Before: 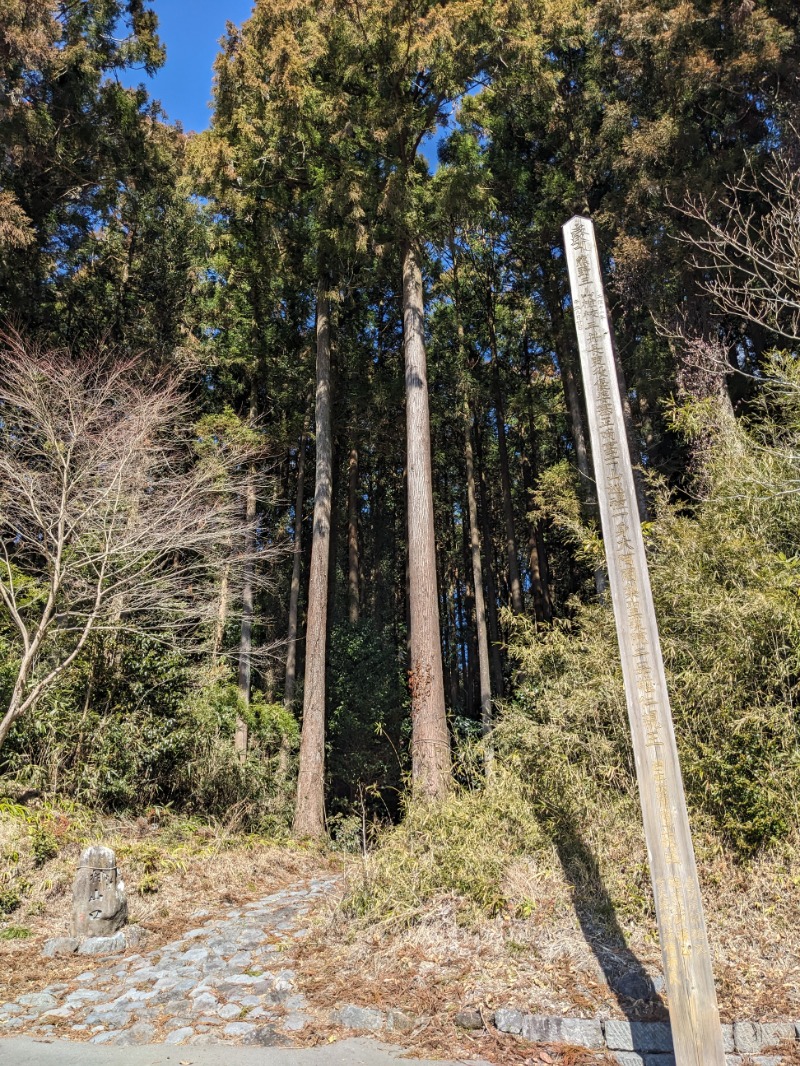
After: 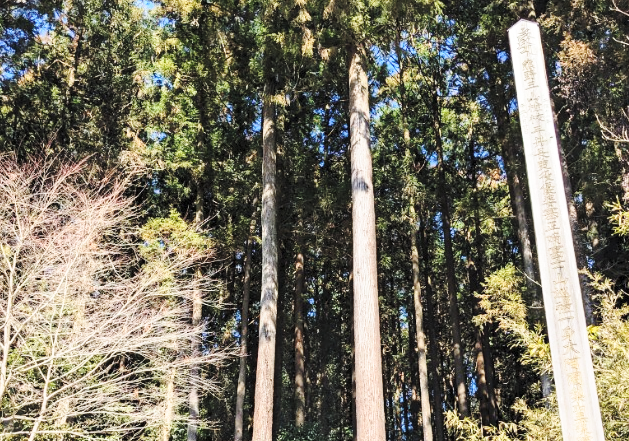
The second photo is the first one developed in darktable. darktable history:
contrast brightness saturation: contrast 0.138, brightness 0.211
crop: left 6.859%, top 18.443%, right 14.41%, bottom 40.157%
base curve: curves: ch0 [(0, 0) (0.028, 0.03) (0.121, 0.232) (0.46, 0.748) (0.859, 0.968) (1, 1)], preserve colors none
